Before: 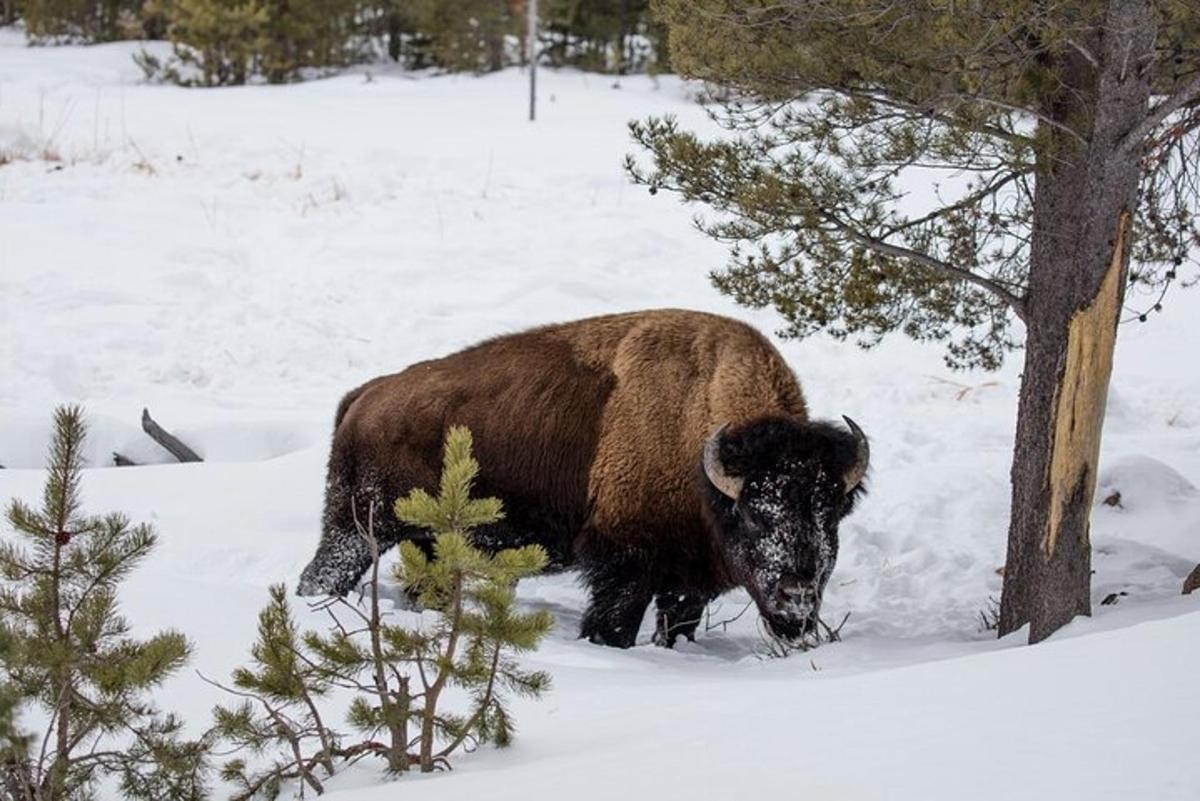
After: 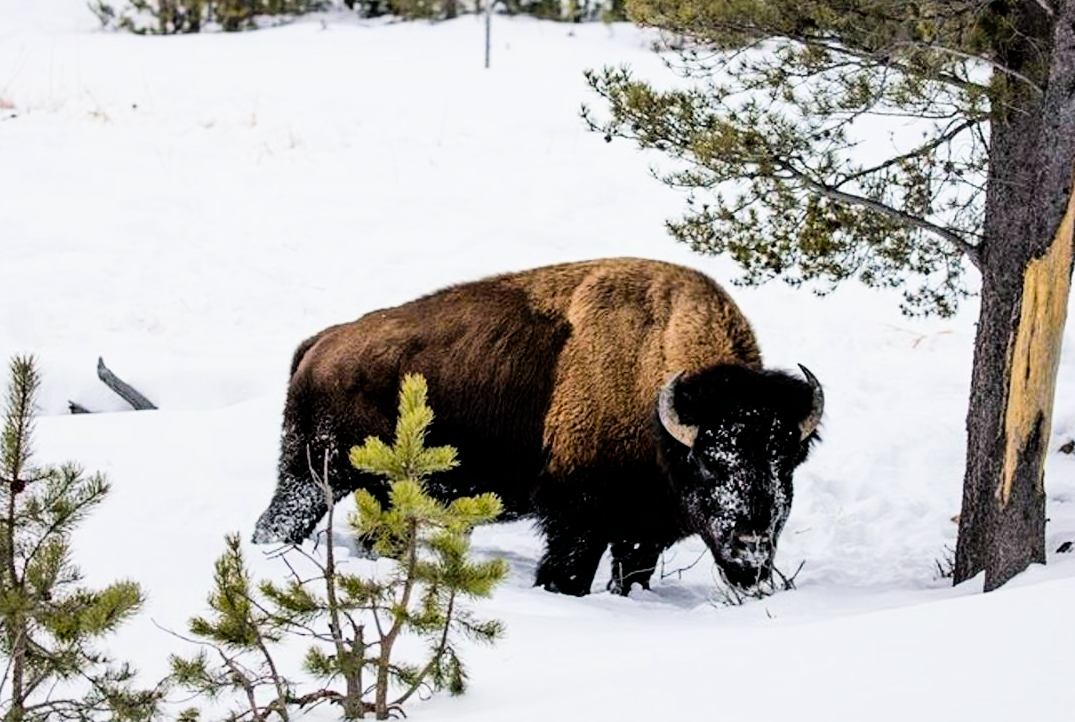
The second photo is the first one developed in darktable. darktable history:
color balance rgb: shadows lift › chroma 2.038%, shadows lift › hue 215.14°, perceptual saturation grading › global saturation 30.918%, perceptual brilliance grading › global brilliance 24.69%
crop: left 3.772%, top 6.515%, right 6.586%, bottom 3.334%
filmic rgb: black relative exposure -5.02 EV, white relative exposure 3.95 EV, hardness 2.88, contrast 1.401, highlights saturation mix -29.97%
